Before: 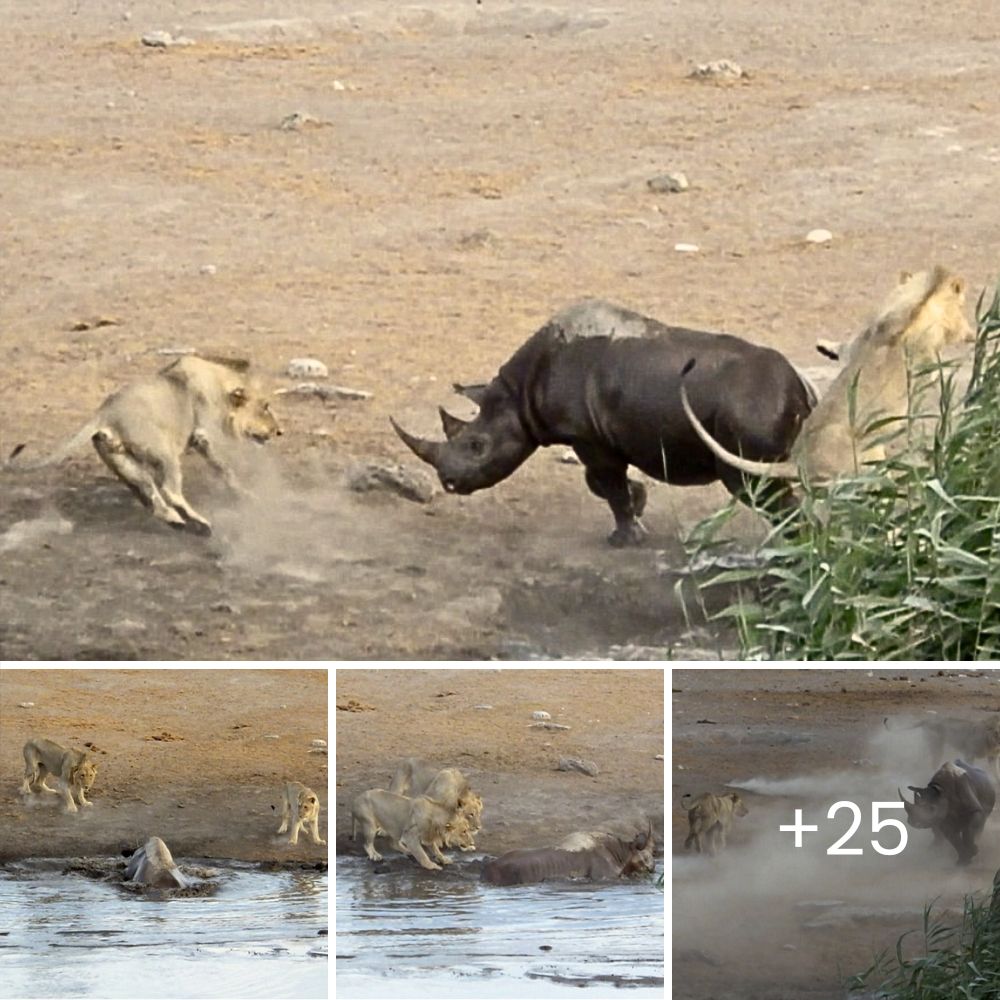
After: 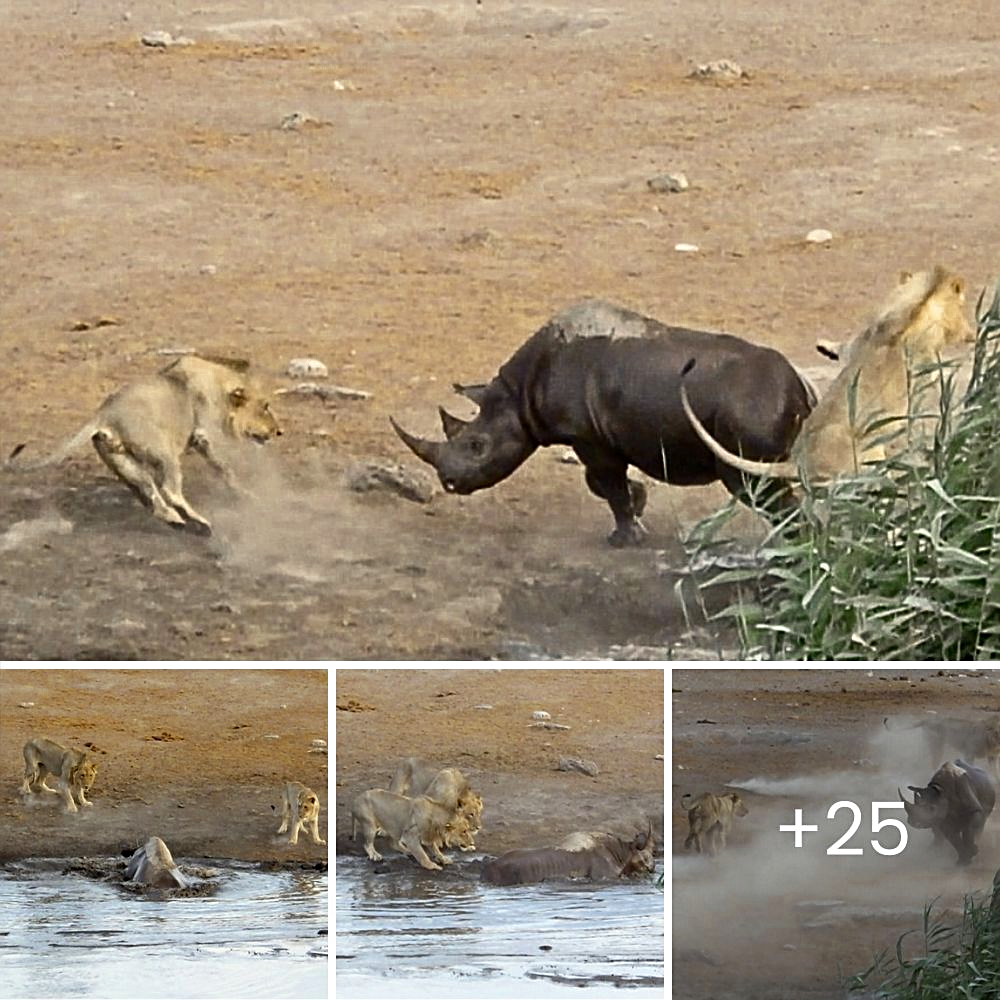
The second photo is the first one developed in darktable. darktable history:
sharpen: on, module defaults
color zones: curves: ch0 [(0.11, 0.396) (0.195, 0.36) (0.25, 0.5) (0.303, 0.412) (0.357, 0.544) (0.75, 0.5) (0.967, 0.328)]; ch1 [(0, 0.468) (0.112, 0.512) (0.202, 0.6) (0.25, 0.5) (0.307, 0.352) (0.357, 0.544) (0.75, 0.5) (0.963, 0.524)]
